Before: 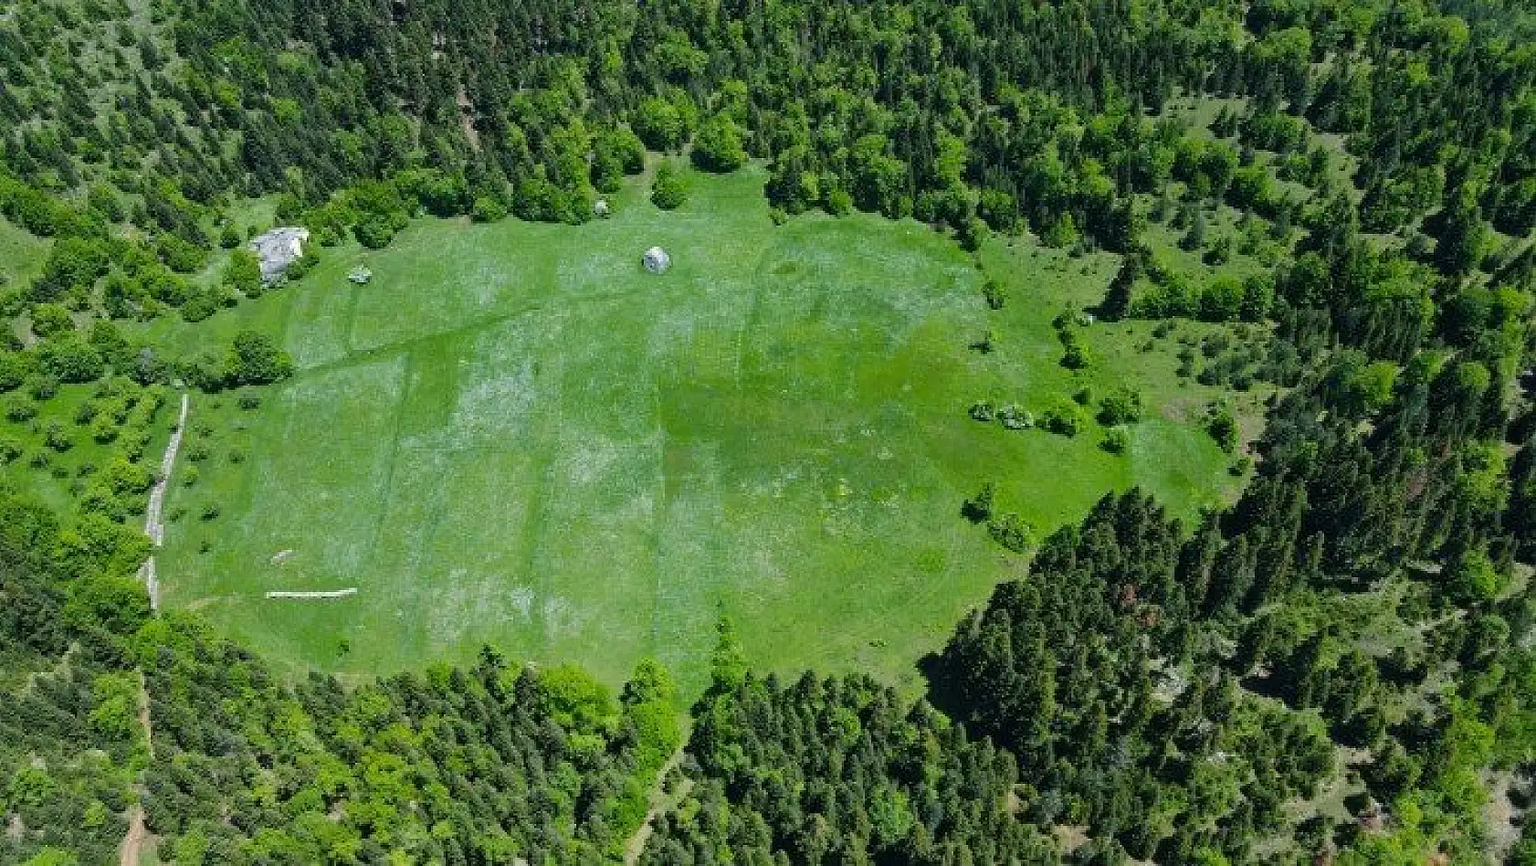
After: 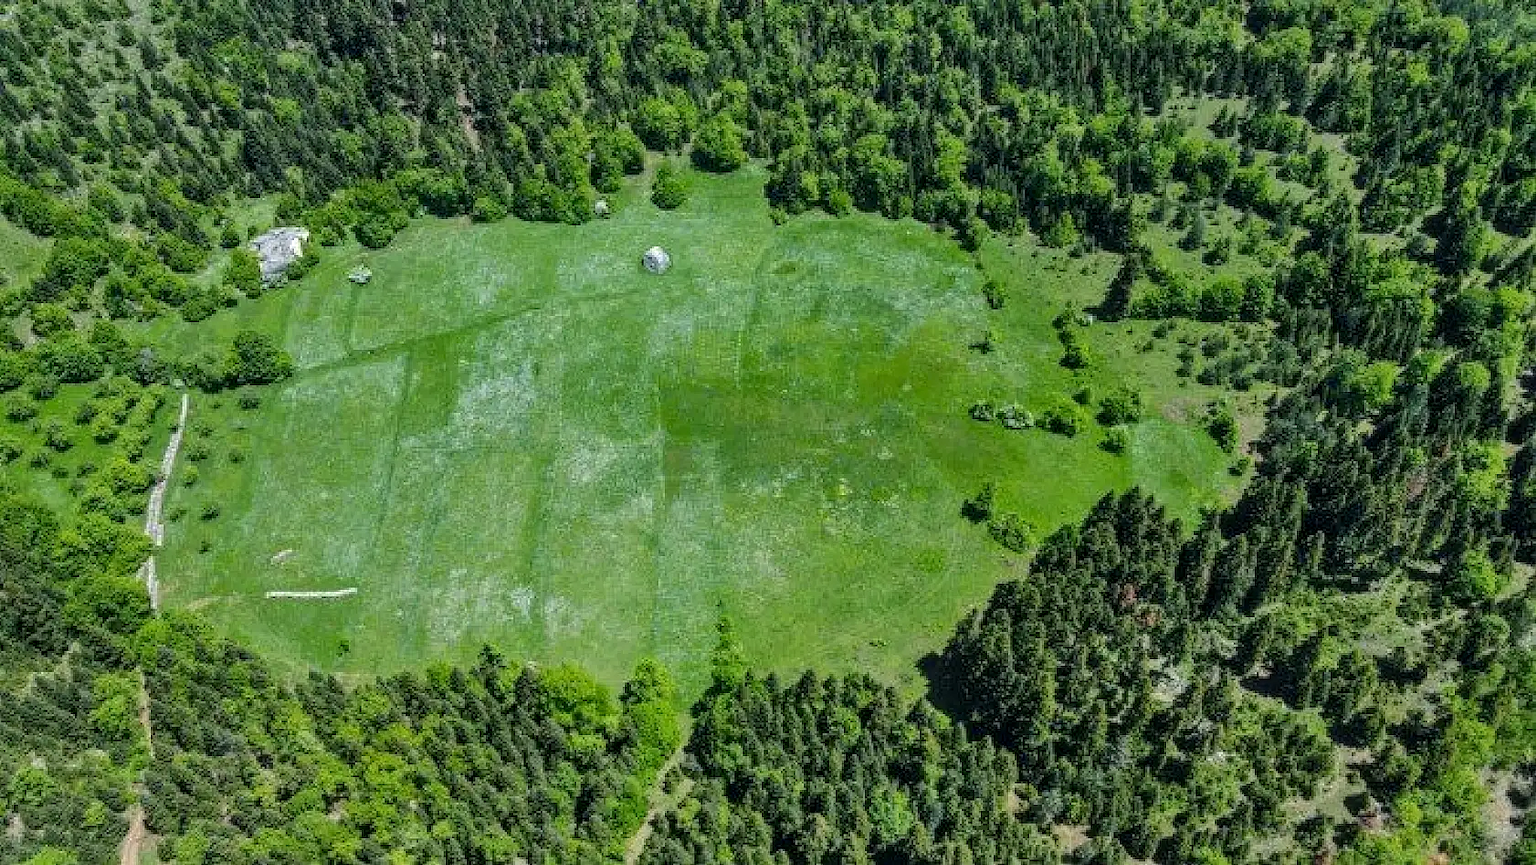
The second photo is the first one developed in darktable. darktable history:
local contrast: highlights 0%, shadows 0%, detail 133%
shadows and highlights: highlights color adjustment 0%, low approximation 0.01, soften with gaussian
